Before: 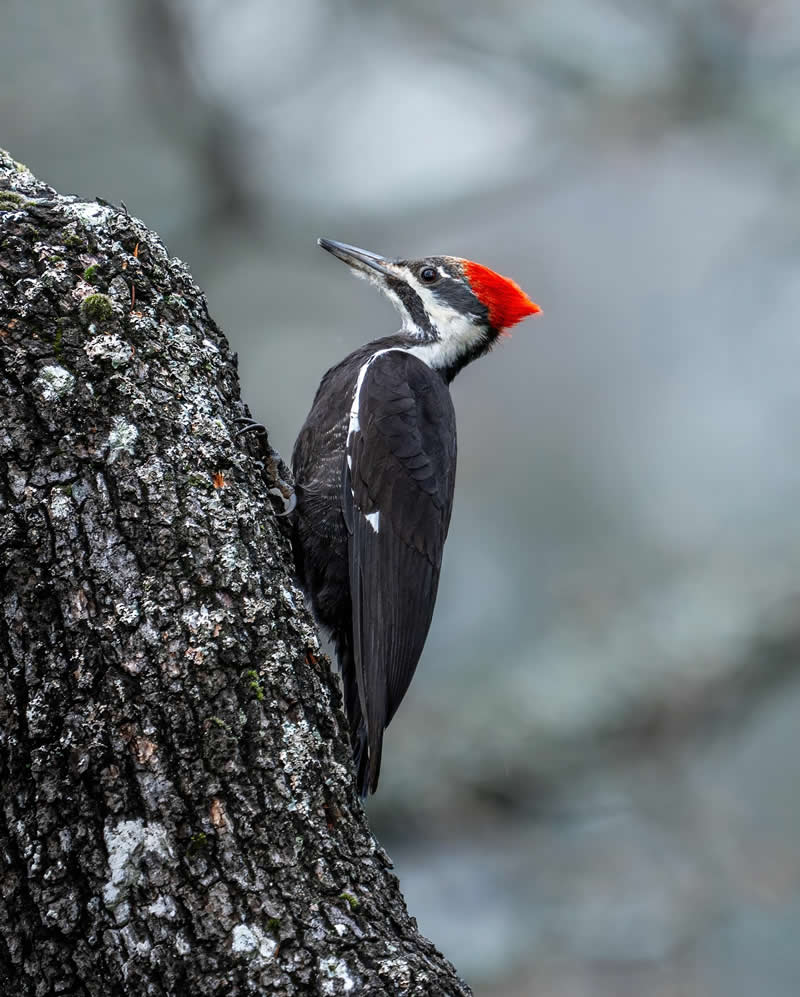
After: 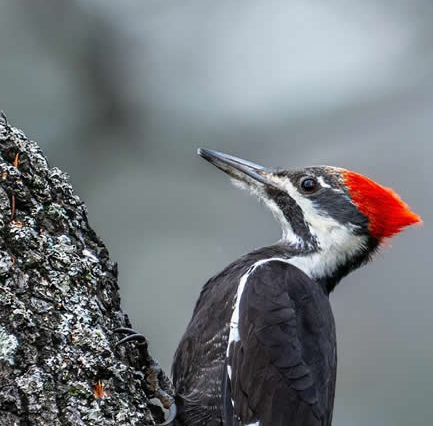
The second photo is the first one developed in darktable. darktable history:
crop: left 15.111%, top 9.124%, right 30.7%, bottom 48.144%
exposure: exposure -0.047 EV, compensate highlight preservation false
